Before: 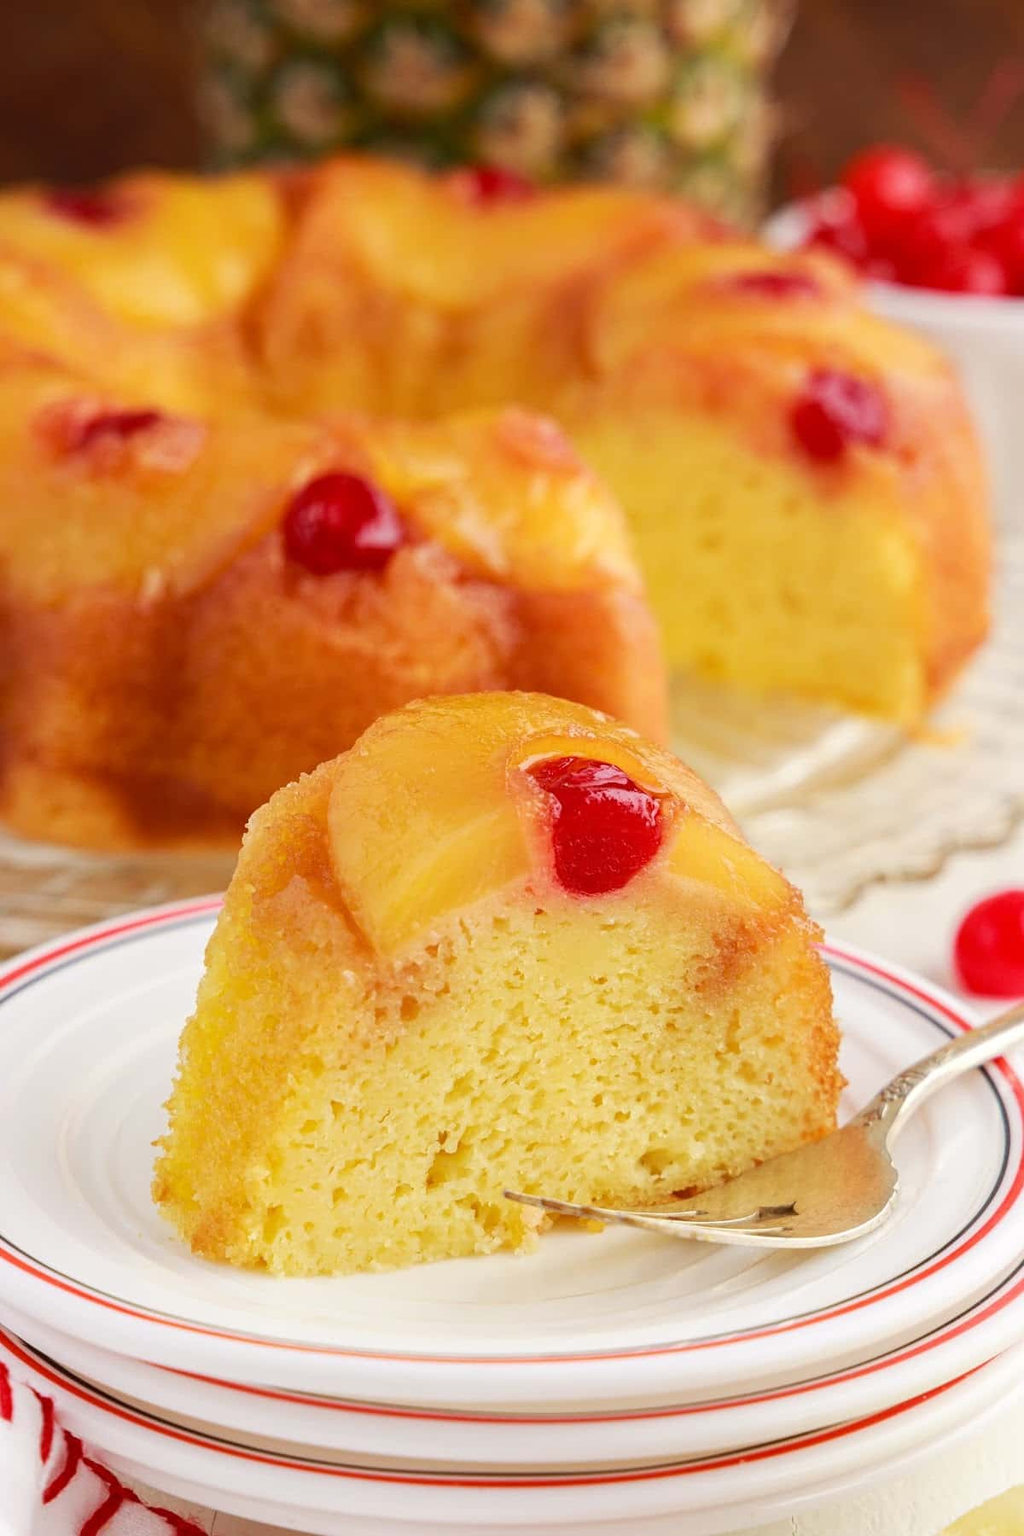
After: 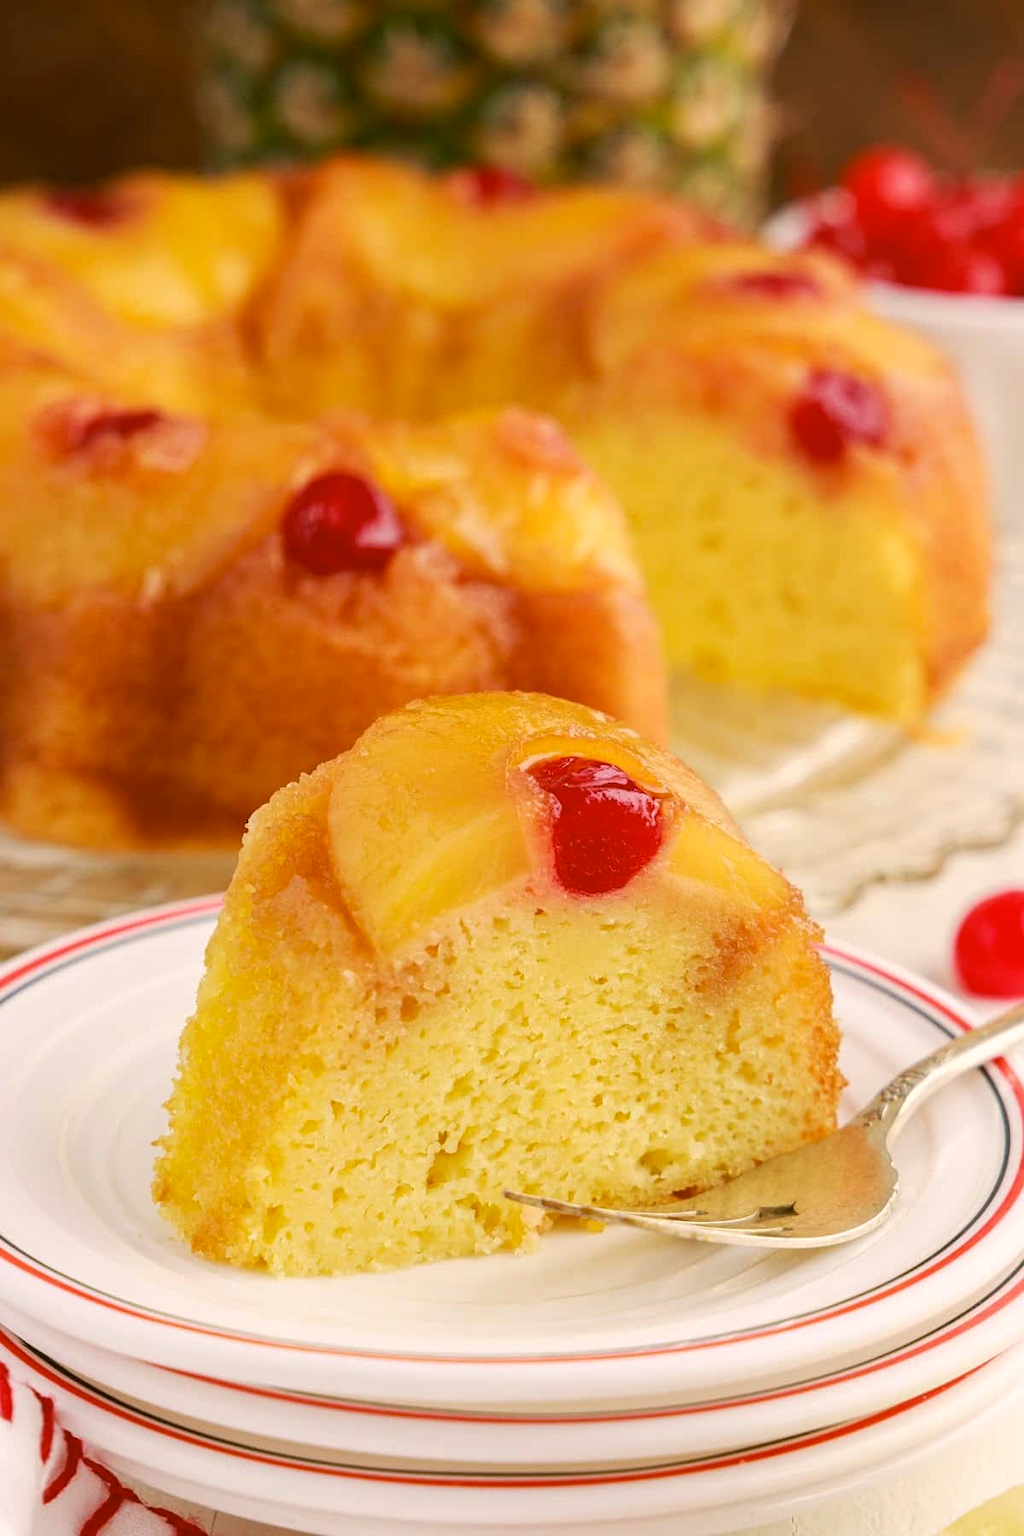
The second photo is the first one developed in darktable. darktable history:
color correction: highlights a* 4.48, highlights b* 4.93, shadows a* -6.84, shadows b* 4.94
